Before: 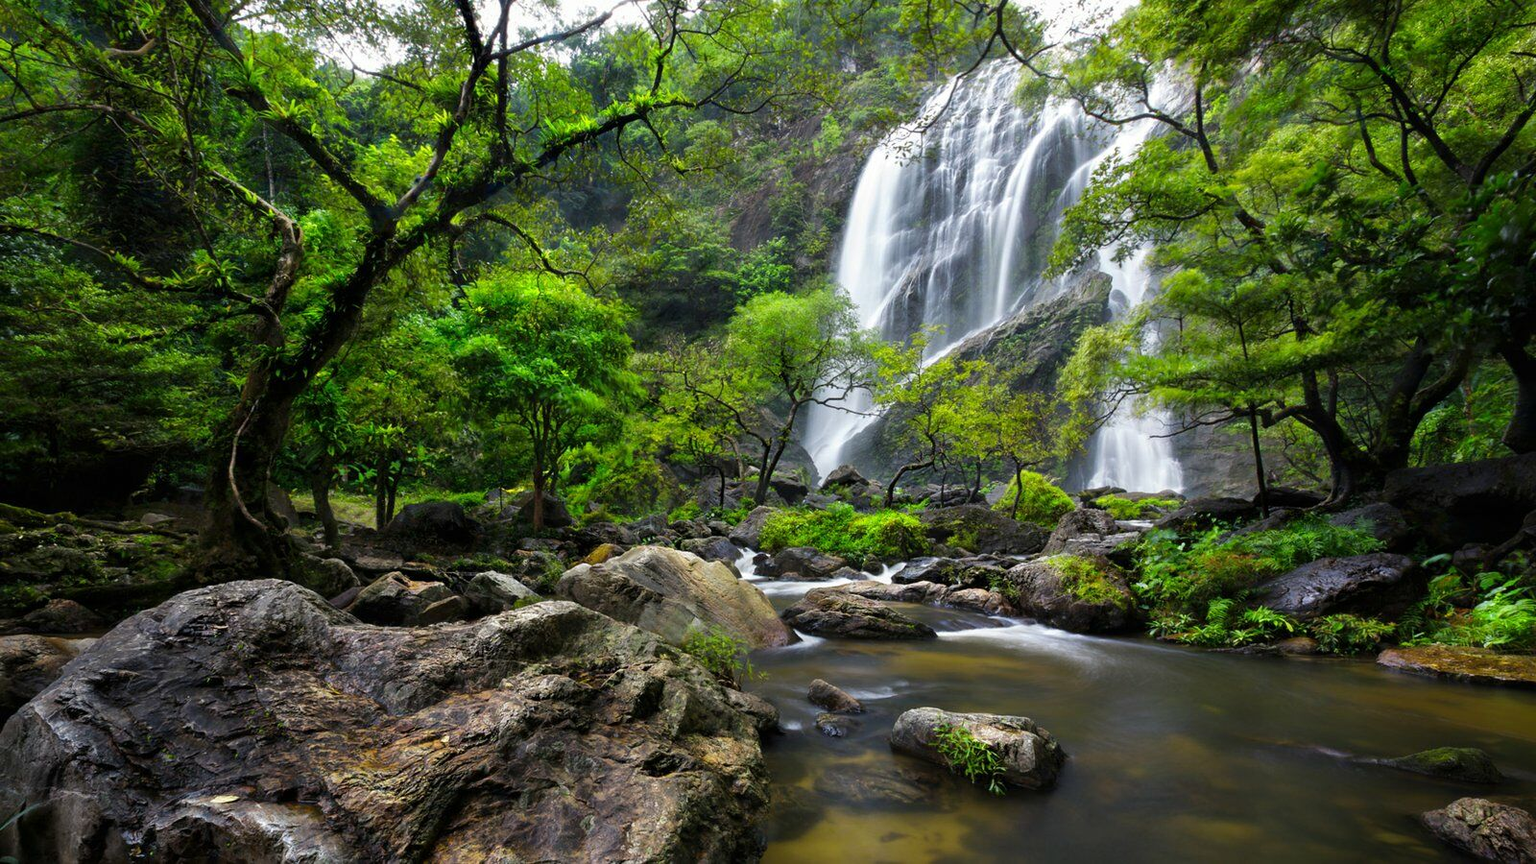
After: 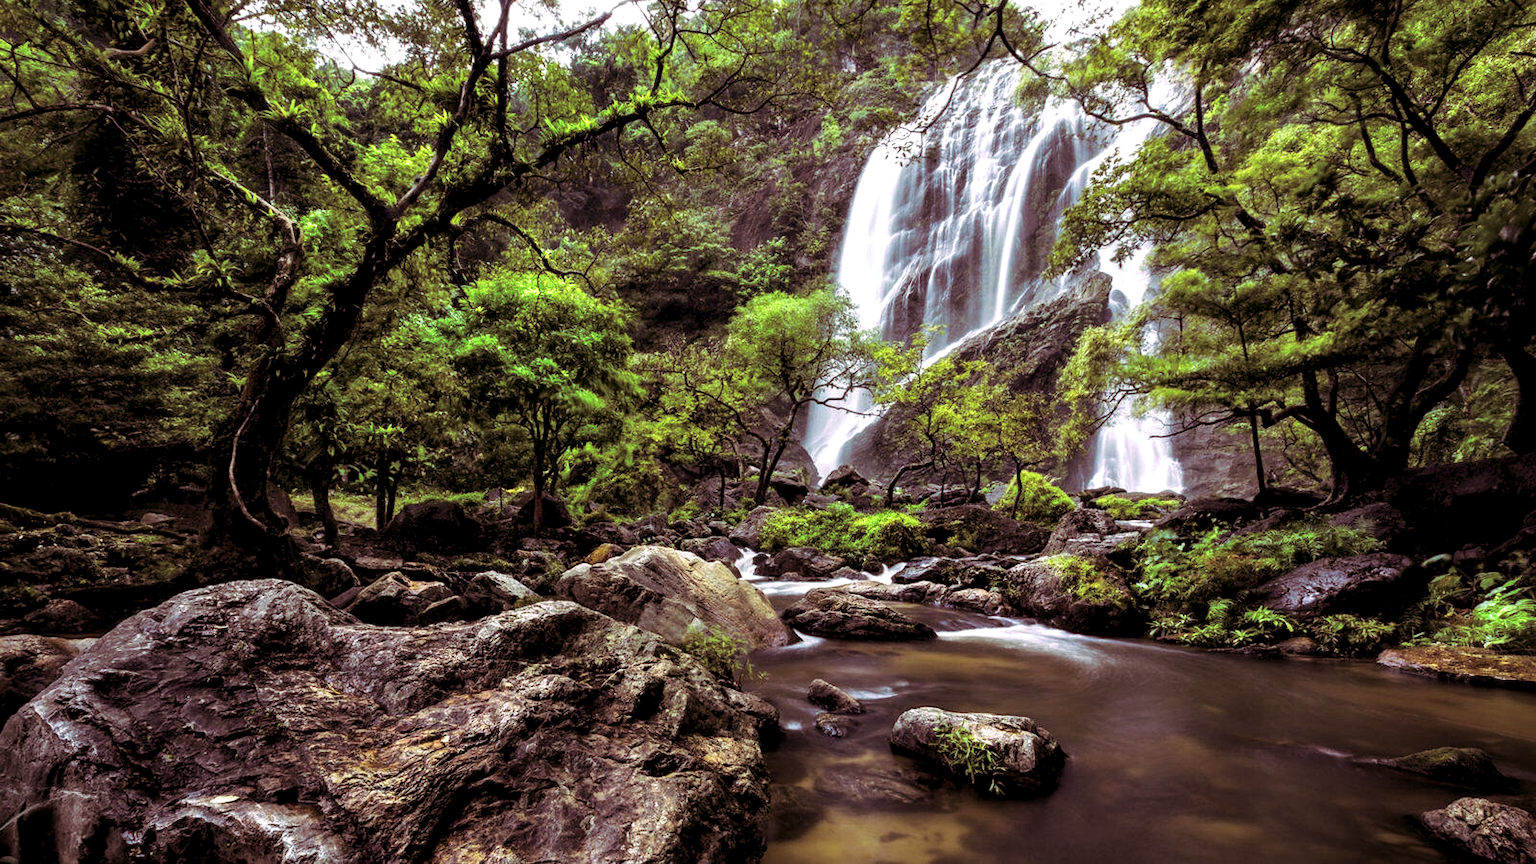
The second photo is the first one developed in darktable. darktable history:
local contrast: highlights 60%, shadows 60%, detail 160%
split-toning: highlights › hue 298.8°, highlights › saturation 0.73, compress 41.76%
